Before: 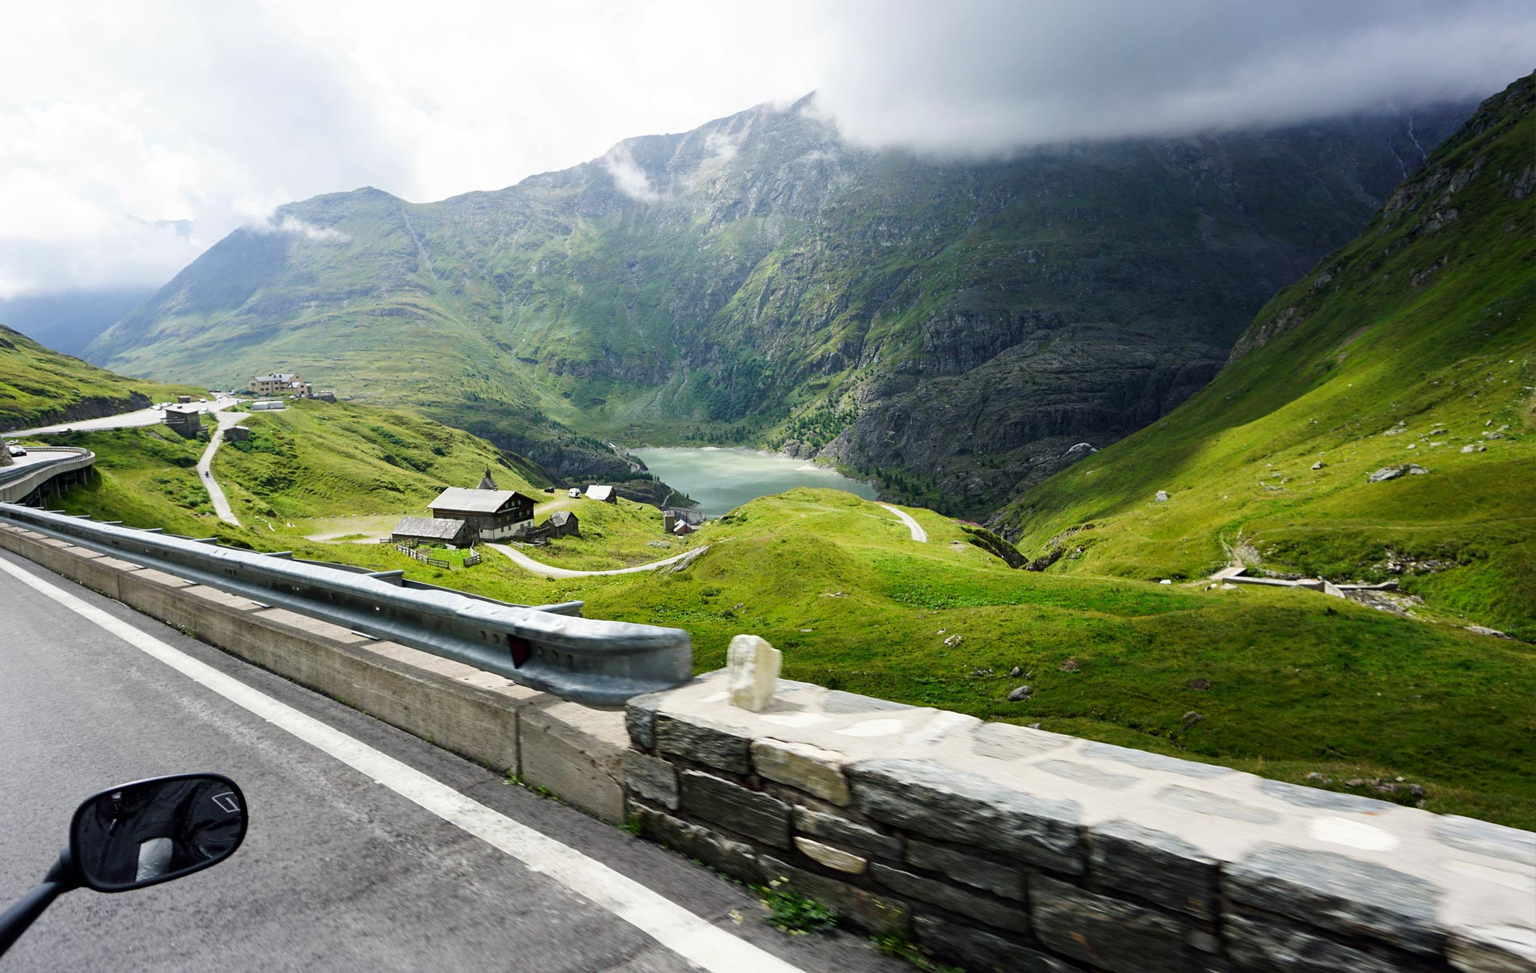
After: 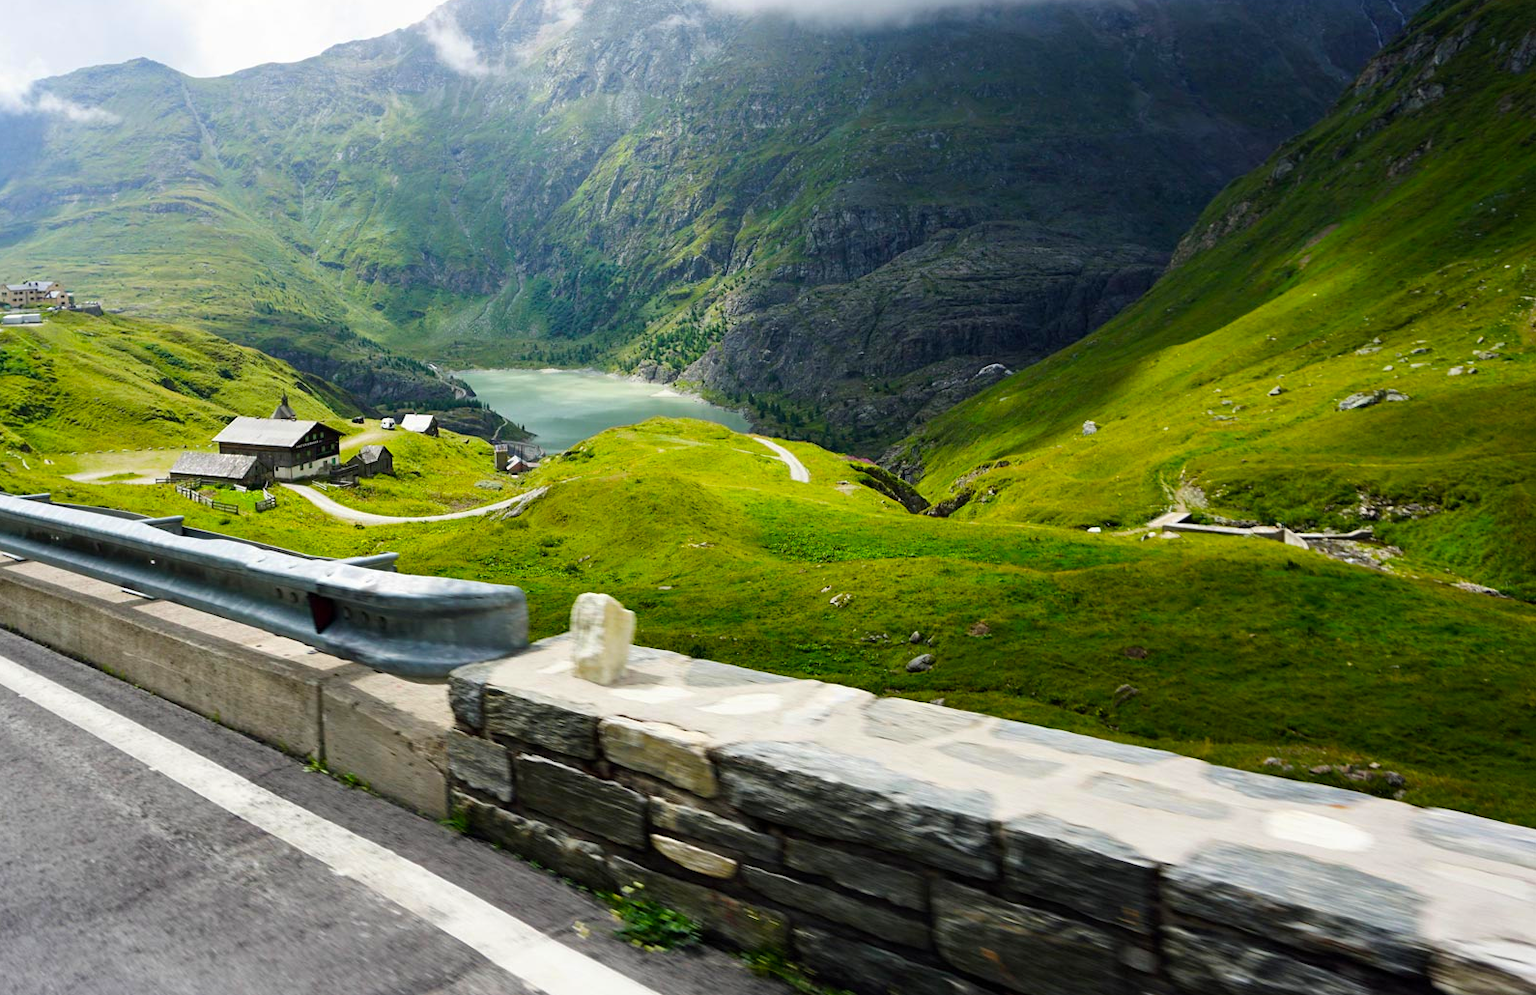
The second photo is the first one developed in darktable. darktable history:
crop: left 16.315%, top 14.246%
color balance rgb: perceptual saturation grading › global saturation 20%, global vibrance 20%
